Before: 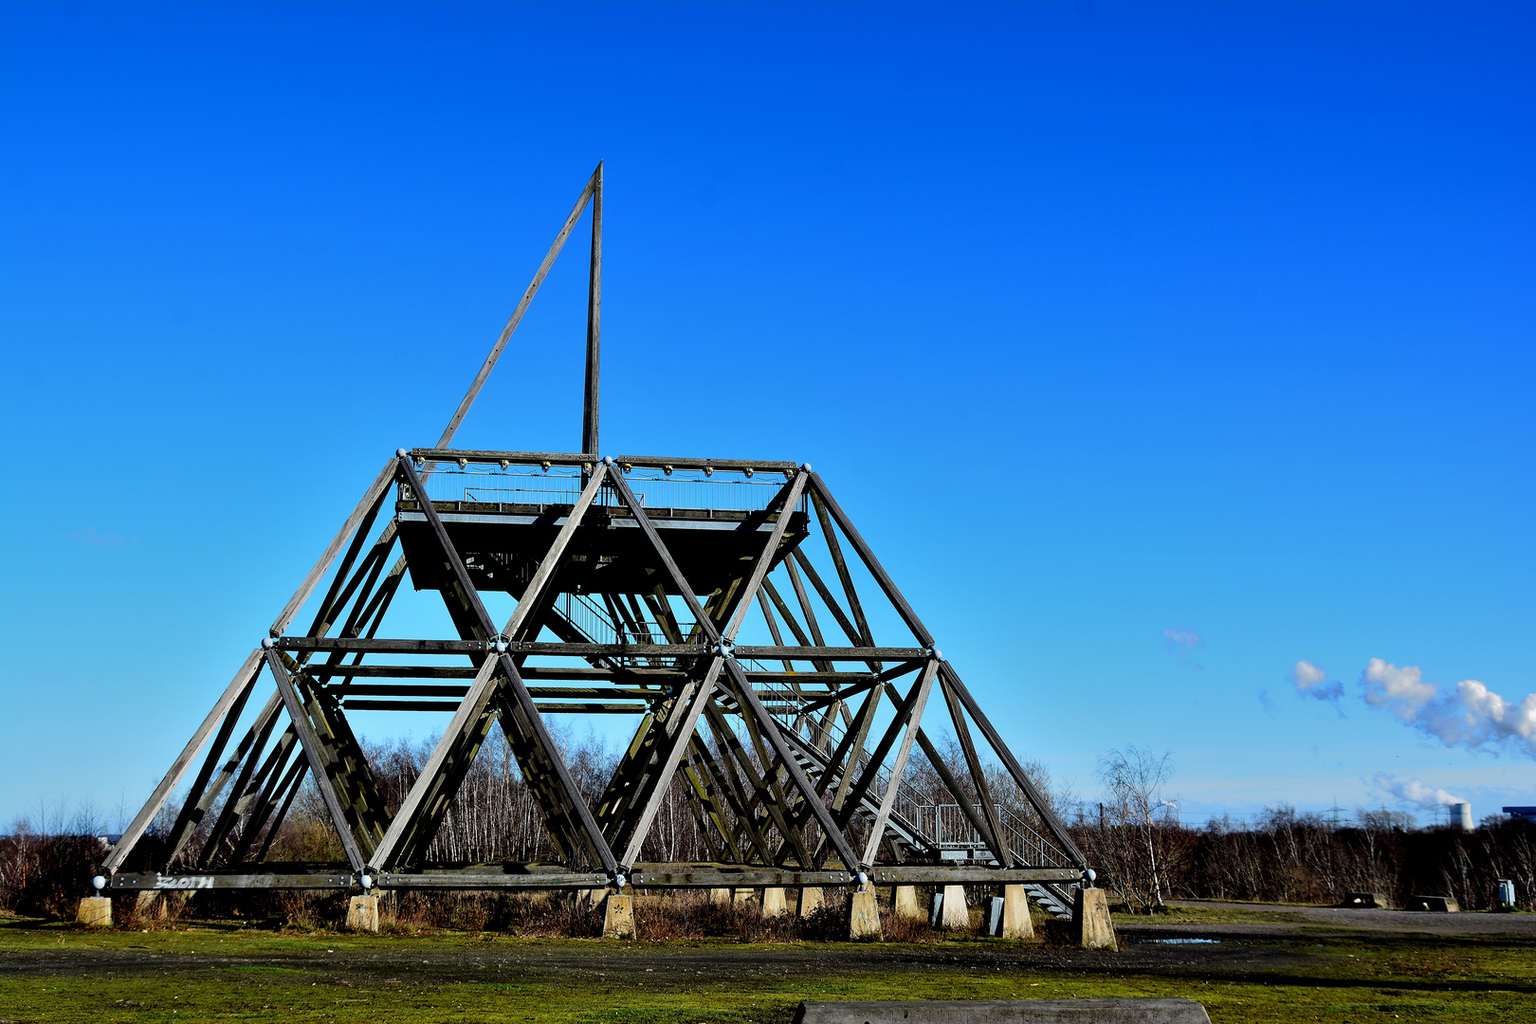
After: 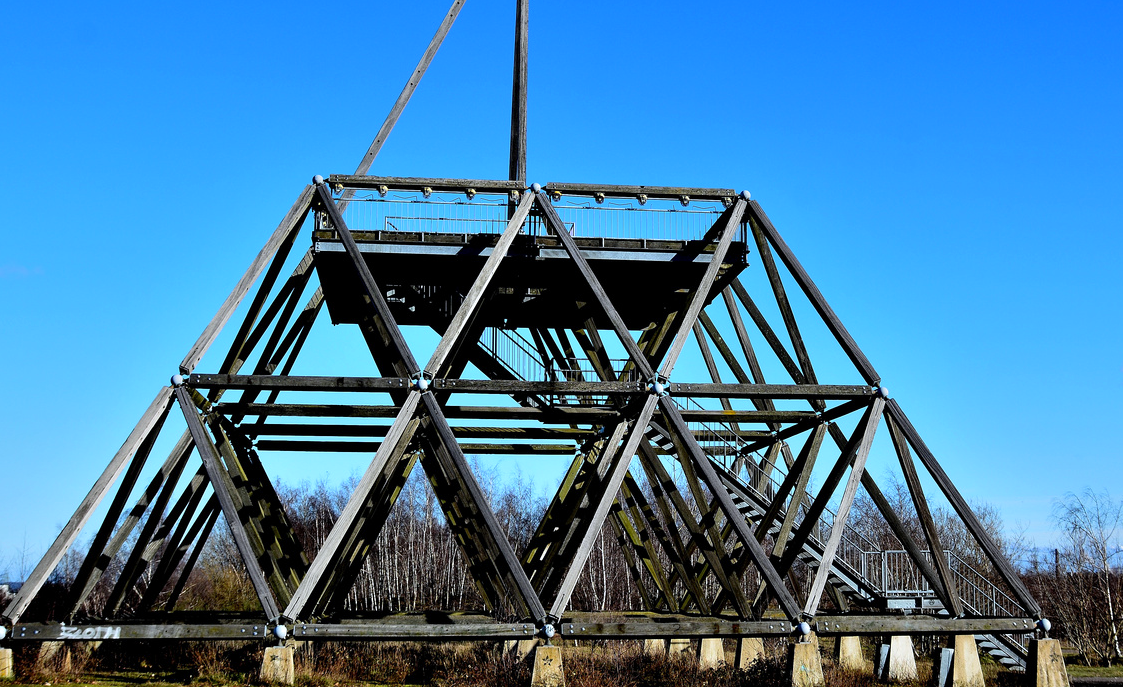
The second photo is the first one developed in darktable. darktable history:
crop: left 6.488%, top 27.668%, right 24.183%, bottom 8.656%
exposure: exposure 0.2 EV, compensate highlight preservation false
white balance: red 0.976, blue 1.04
